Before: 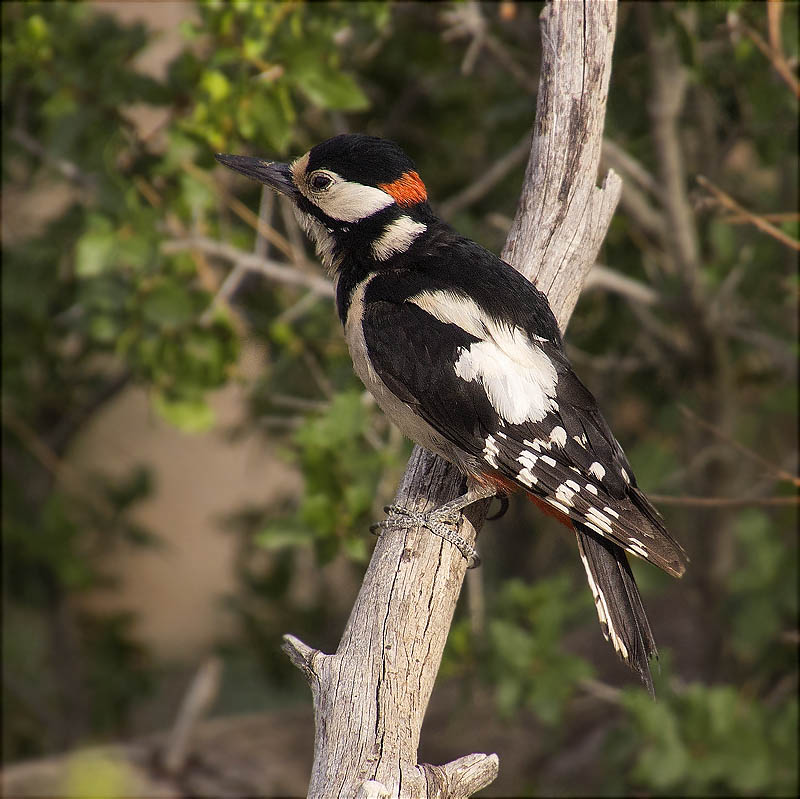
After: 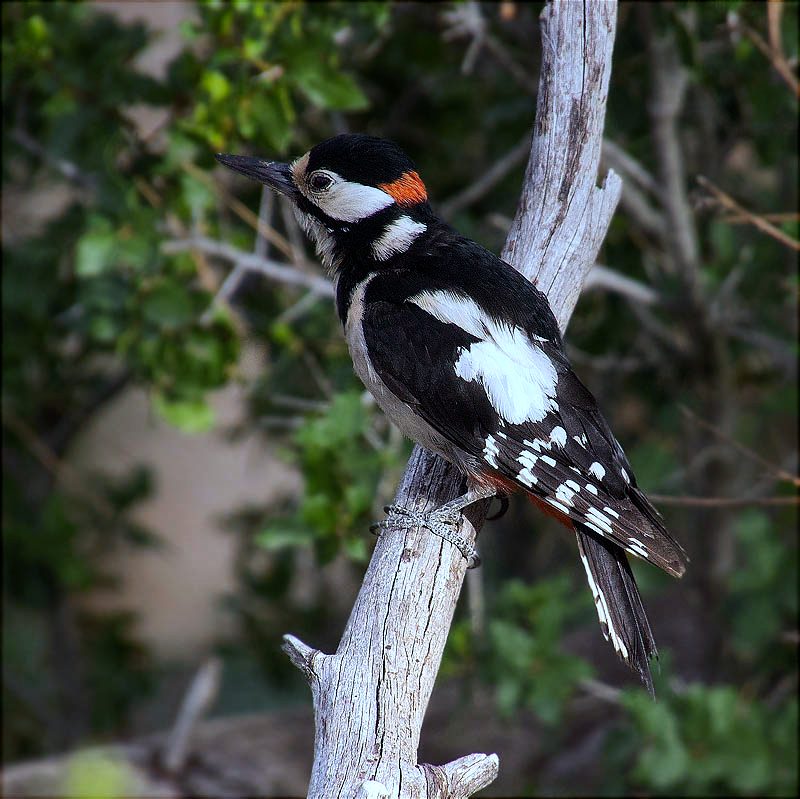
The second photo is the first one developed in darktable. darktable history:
tone equalizer: -8 EV -0.417 EV, -7 EV -0.389 EV, -6 EV -0.333 EV, -5 EV -0.222 EV, -3 EV 0.222 EV, -2 EV 0.333 EV, -1 EV 0.389 EV, +0 EV 0.417 EV, edges refinement/feathering 500, mask exposure compensation -1.57 EV, preserve details no
graduated density: on, module defaults
white balance: red 0.871, blue 1.249
